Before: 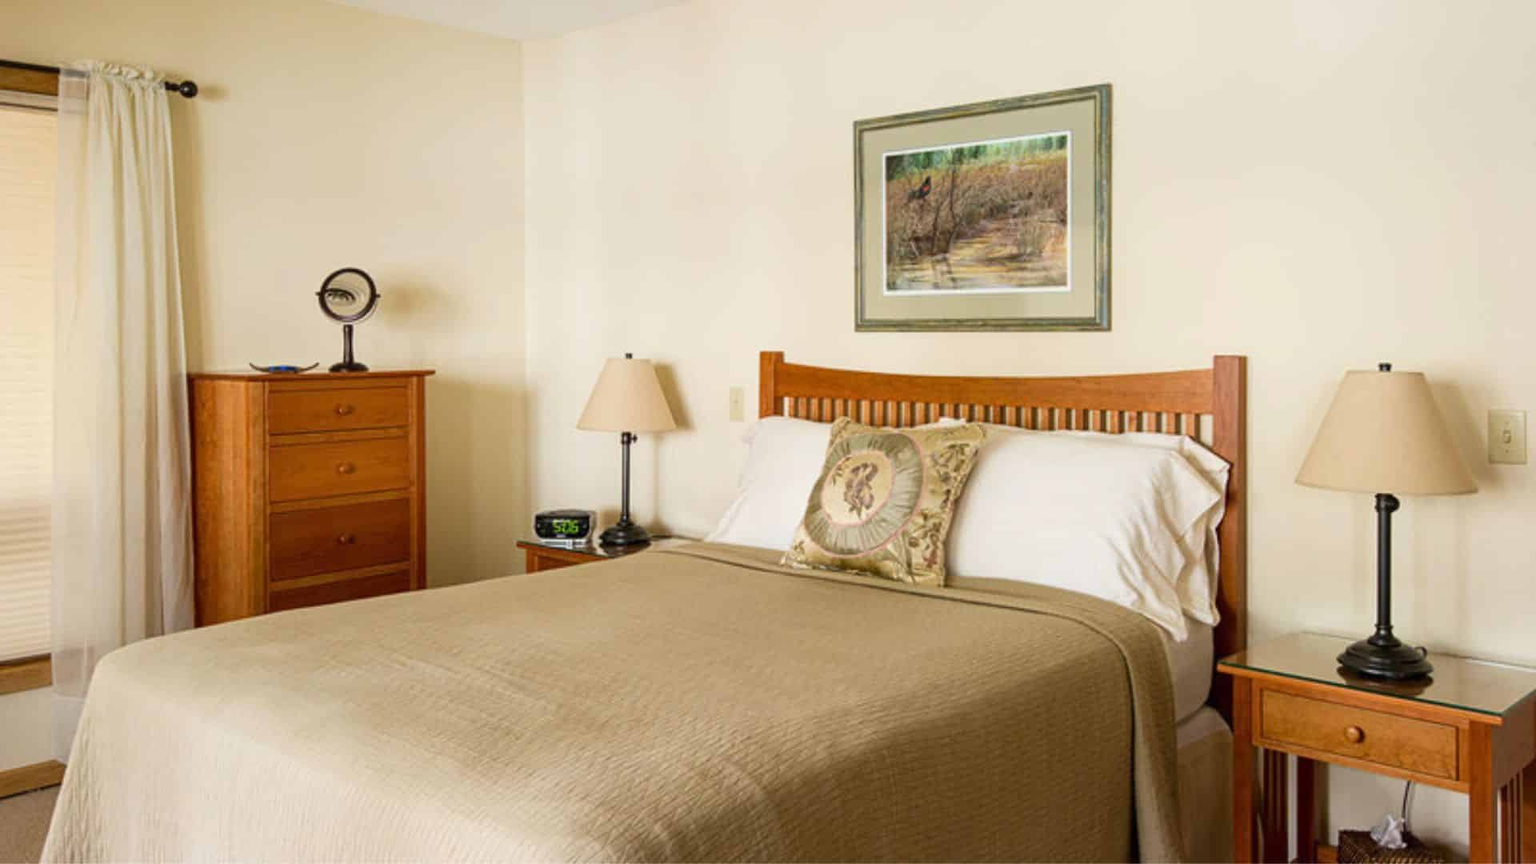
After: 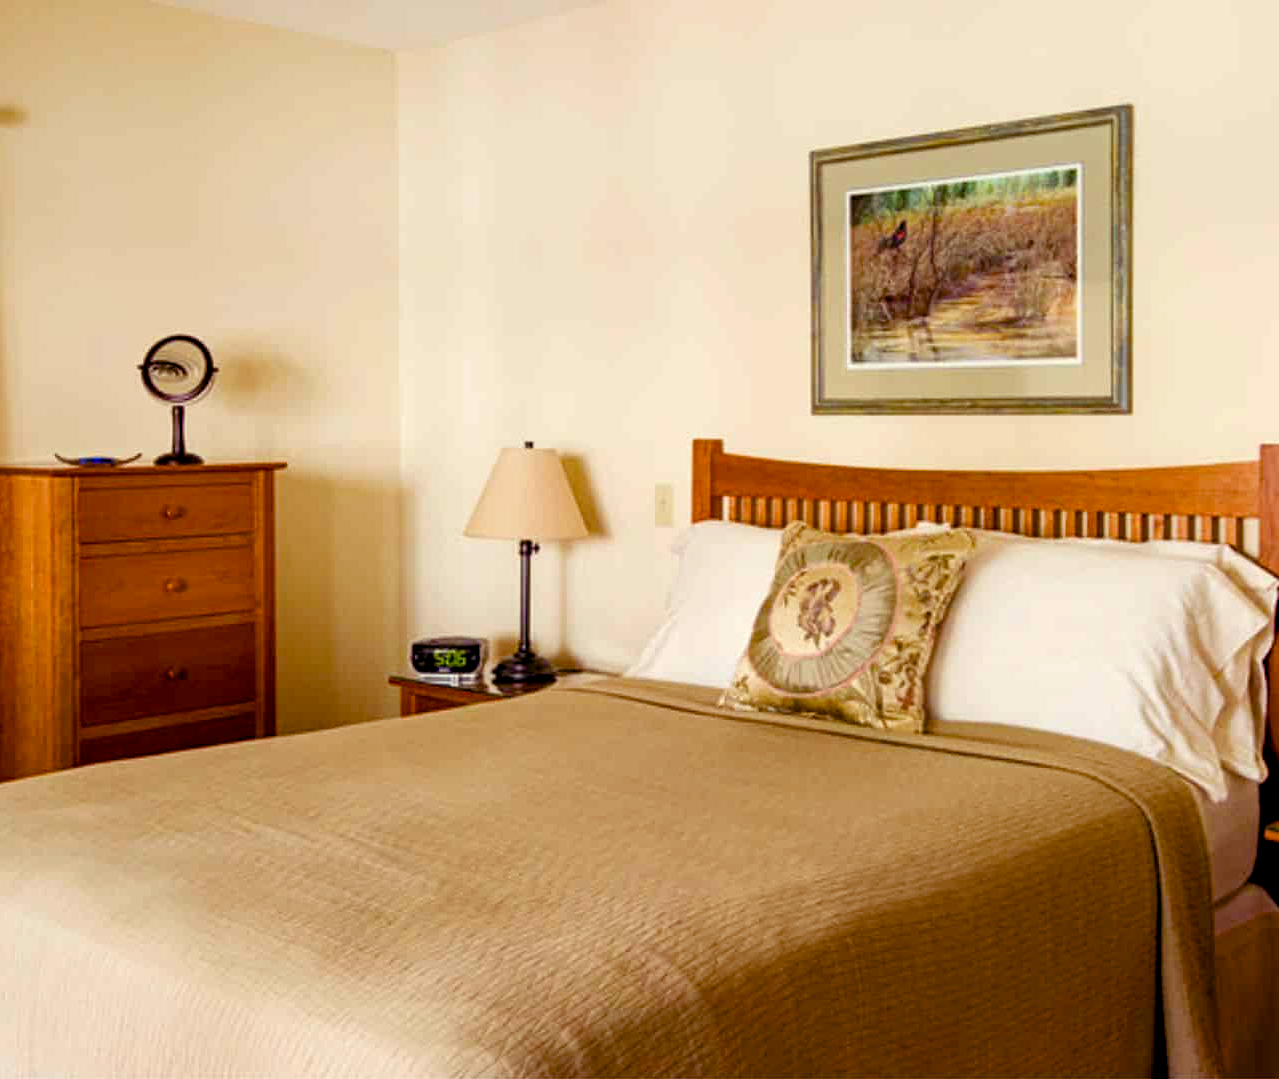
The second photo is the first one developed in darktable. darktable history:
color calibration: illuminant custom, x 0.348, y 0.366, temperature 4940.58 K
crop and rotate: left 13.409%, right 19.924%
haze removal: compatibility mode true, adaptive false
color balance rgb: shadows lift › luminance -21.66%, shadows lift › chroma 8.98%, shadows lift › hue 283.37°, power › chroma 1.05%, power › hue 25.59°, highlights gain › luminance 6.08%, highlights gain › chroma 2.55%, highlights gain › hue 90°, global offset › luminance -0.87%, perceptual saturation grading › global saturation 25%, perceptual saturation grading › highlights -28.39%, perceptual saturation grading › shadows 33.98%
